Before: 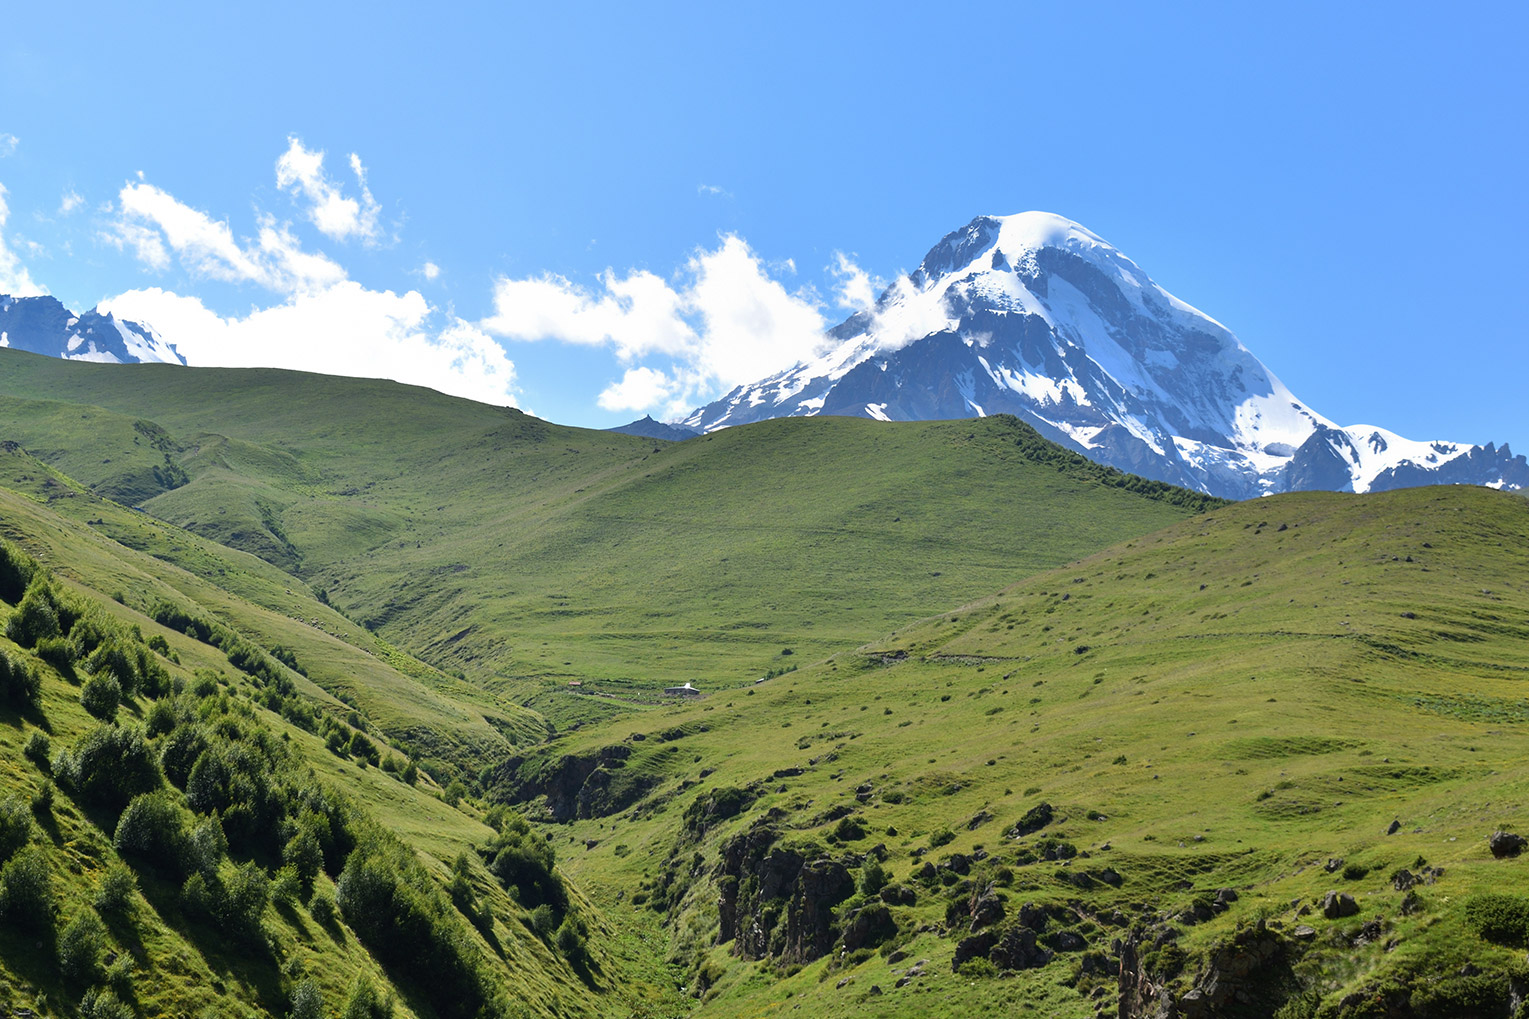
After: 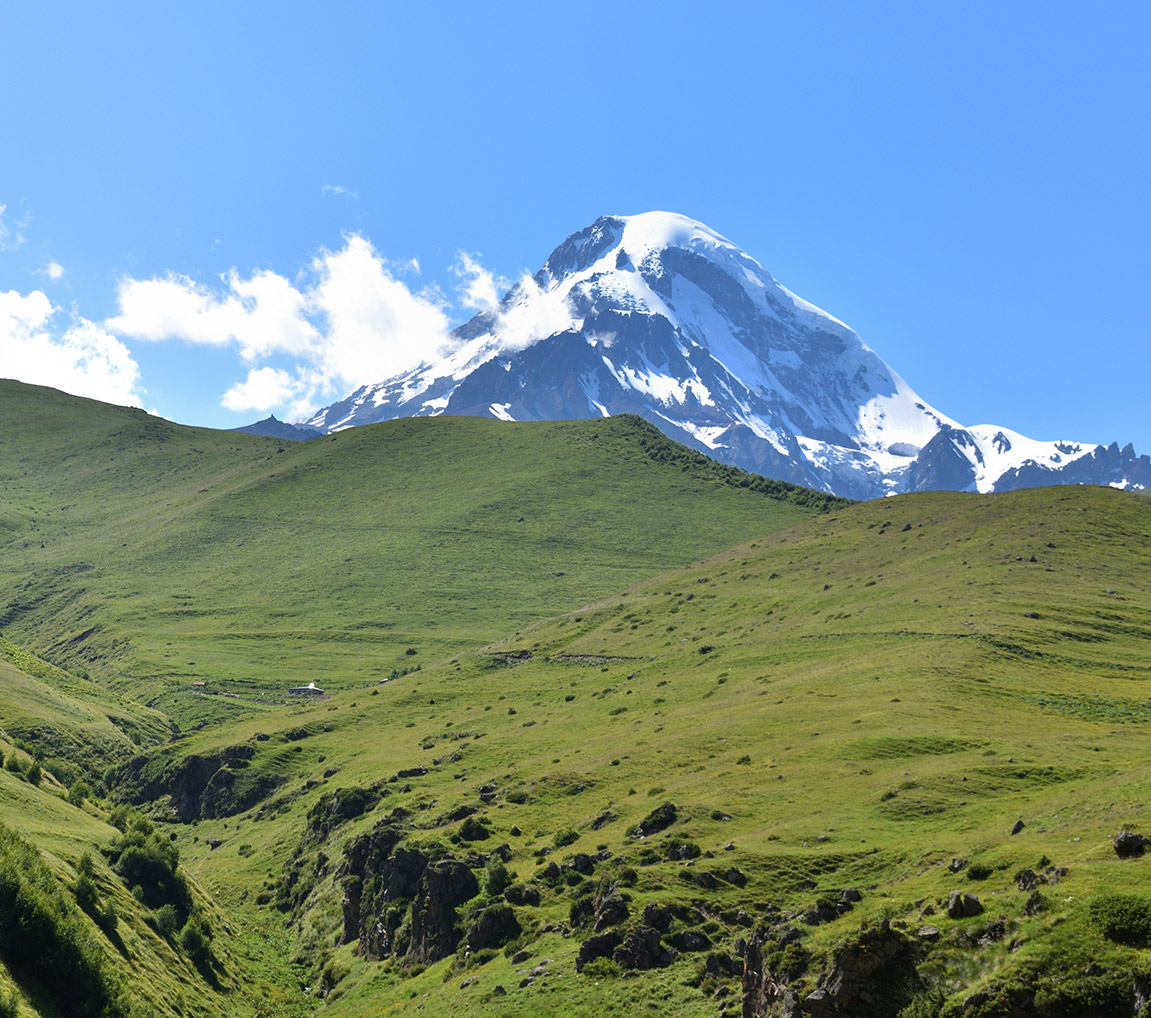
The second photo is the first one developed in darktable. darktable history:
crop and rotate: left 24.679%
